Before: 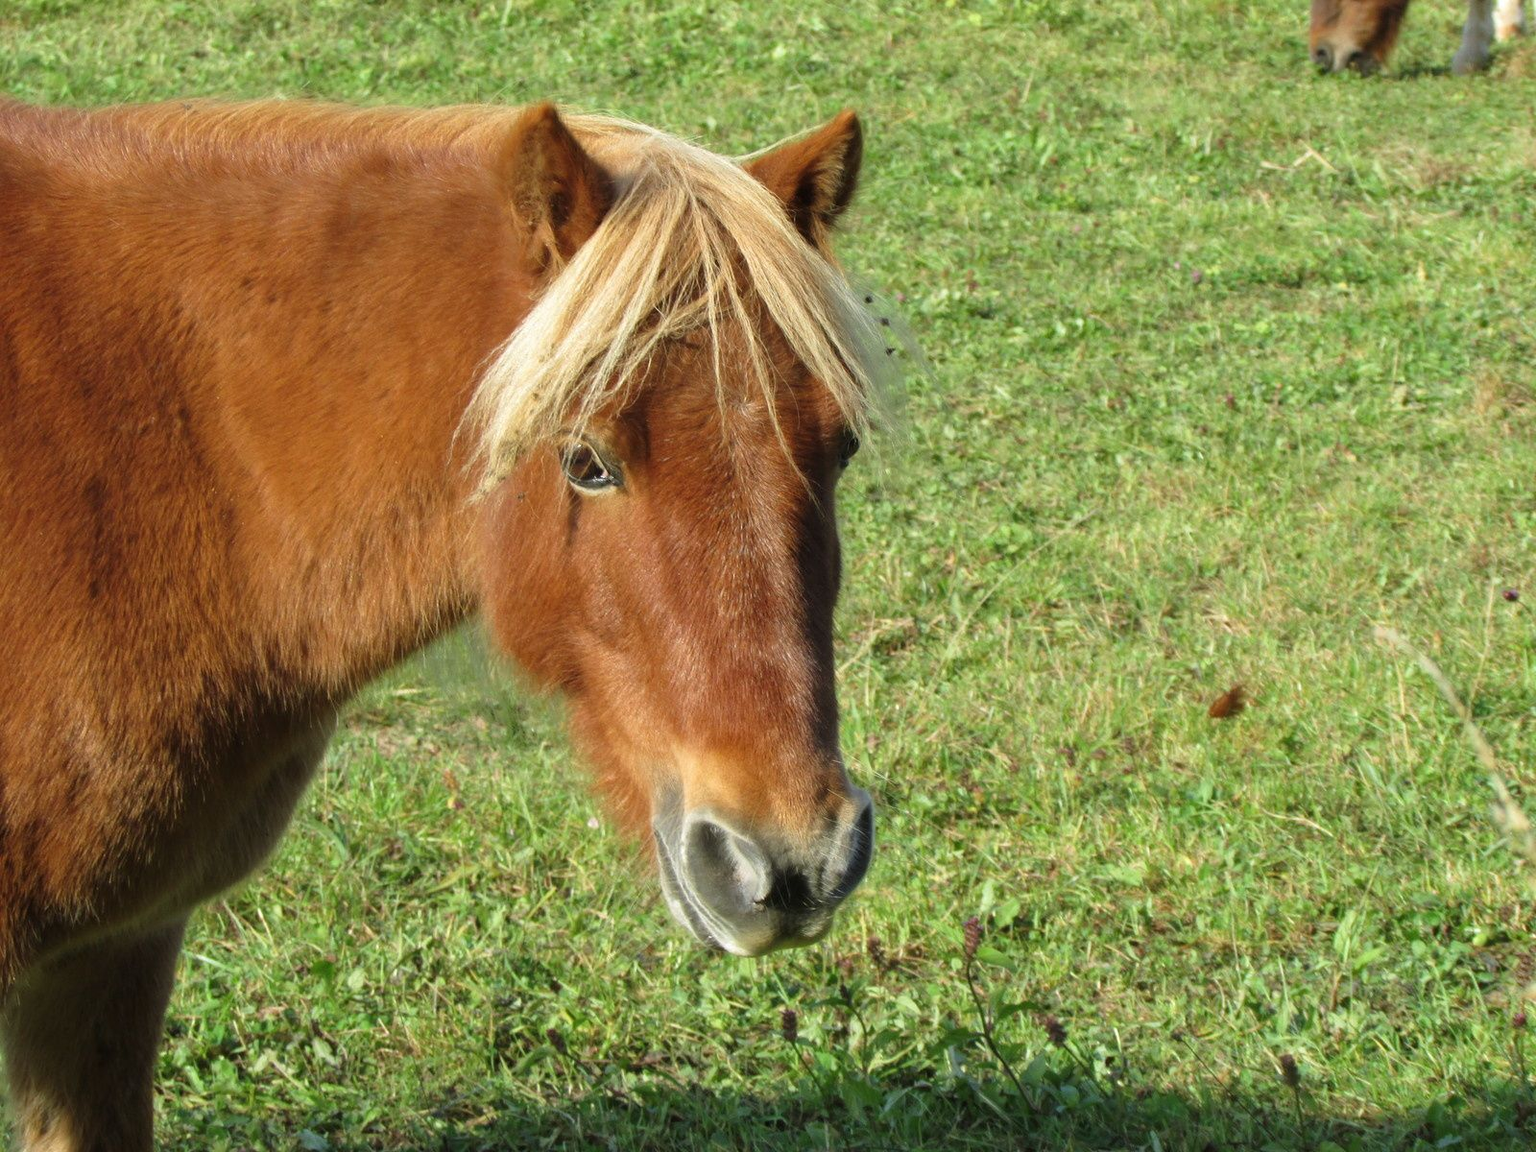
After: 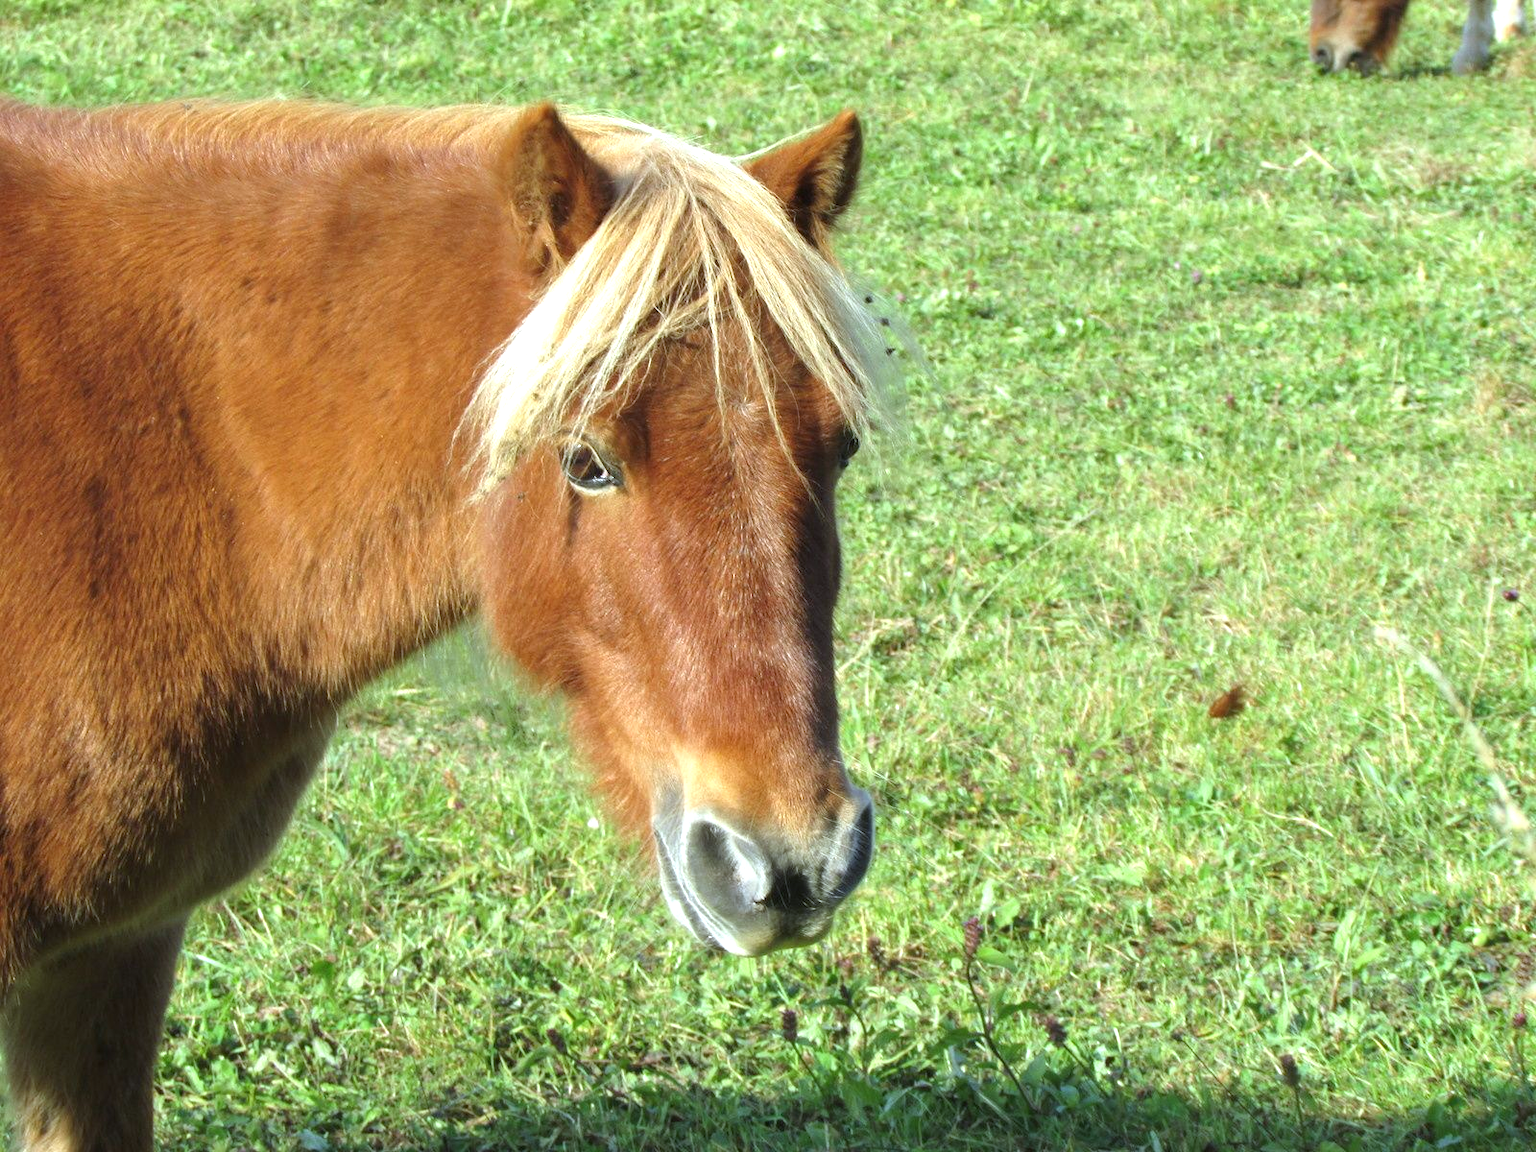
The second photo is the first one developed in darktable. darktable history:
exposure: black level correction 0, exposure 0.7 EV, compensate exposure bias true, compensate highlight preservation false
white balance: red 0.924, blue 1.095
